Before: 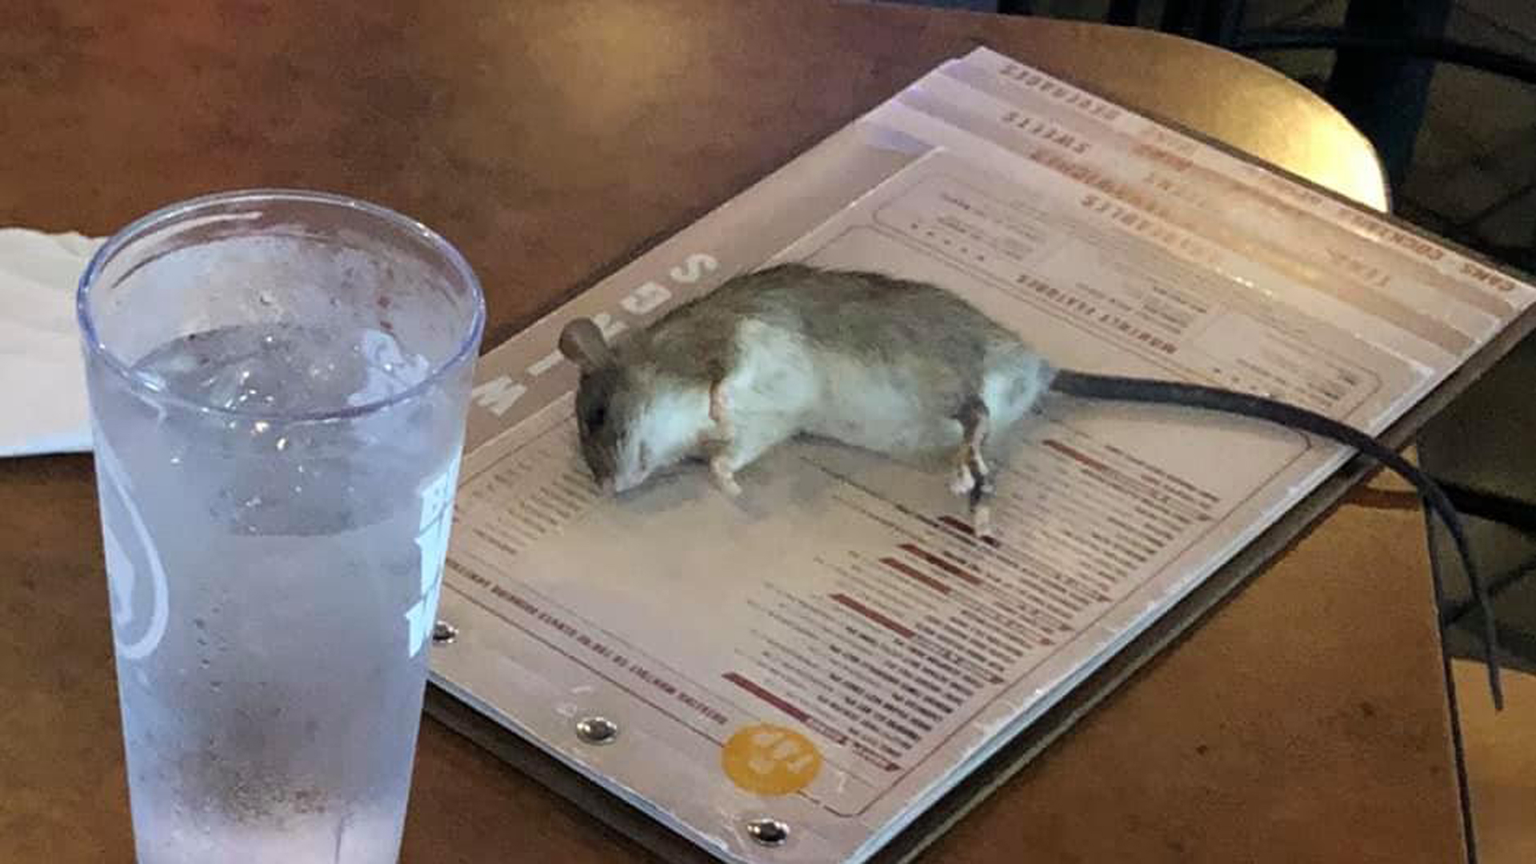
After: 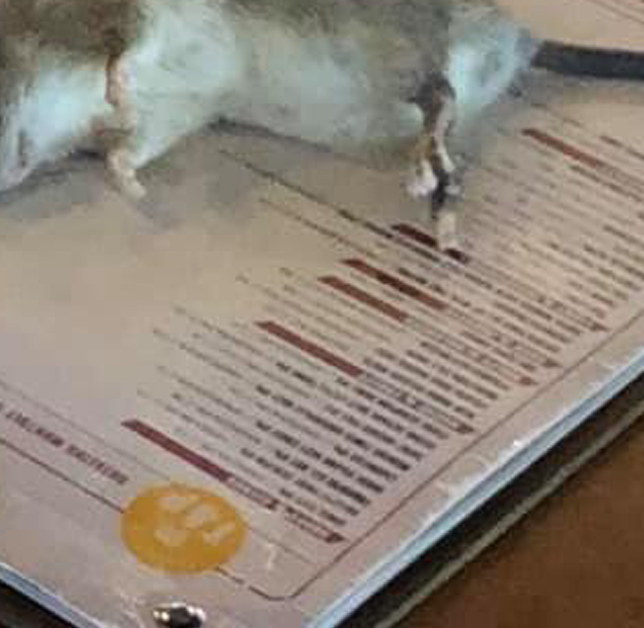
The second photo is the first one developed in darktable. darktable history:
crop: left 40.694%, top 39.06%, right 25.725%, bottom 2.769%
